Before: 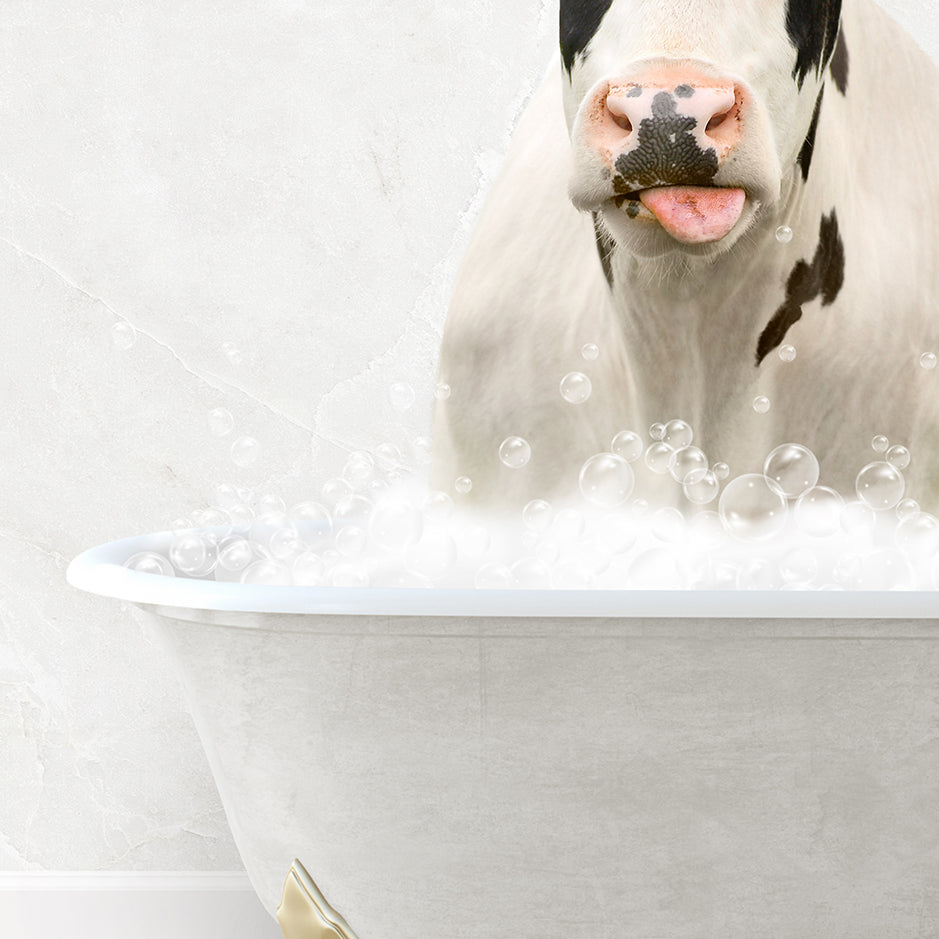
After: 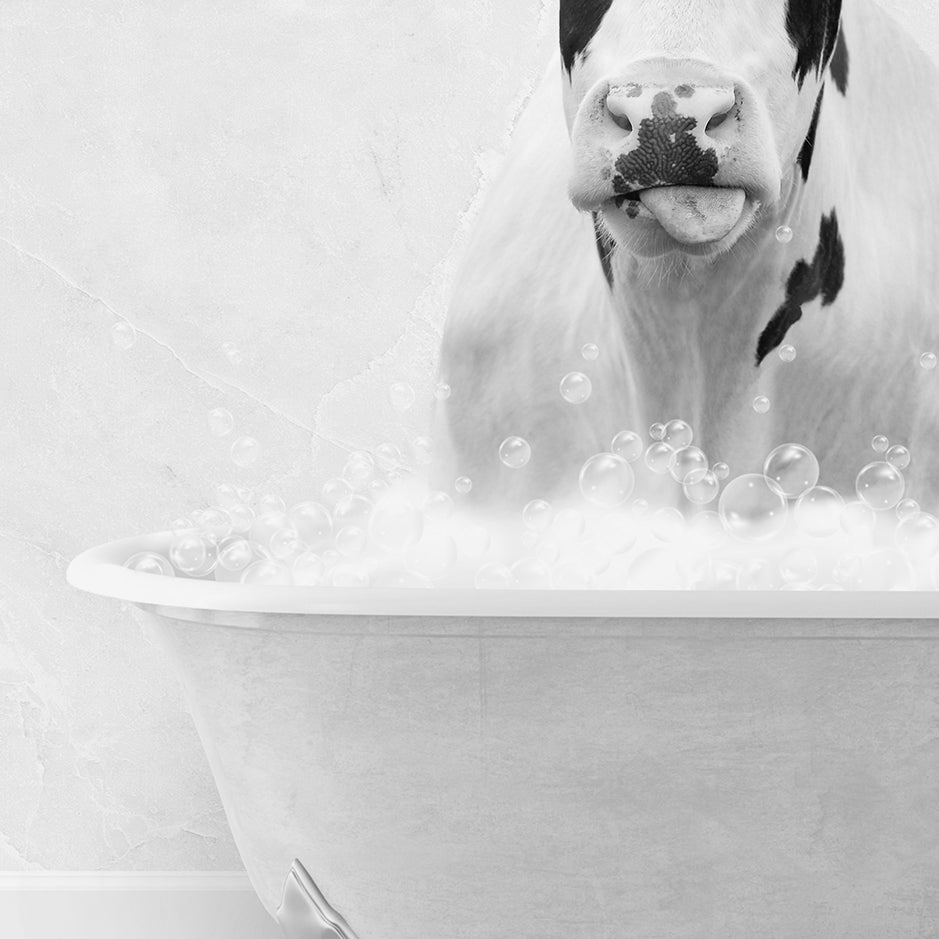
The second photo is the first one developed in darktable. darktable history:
exposure: black level correction 0.001, exposure -0.125 EV, compensate exposure bias true, compensate highlight preservation false
contrast brightness saturation: saturation -0.05
monochrome: on, module defaults
